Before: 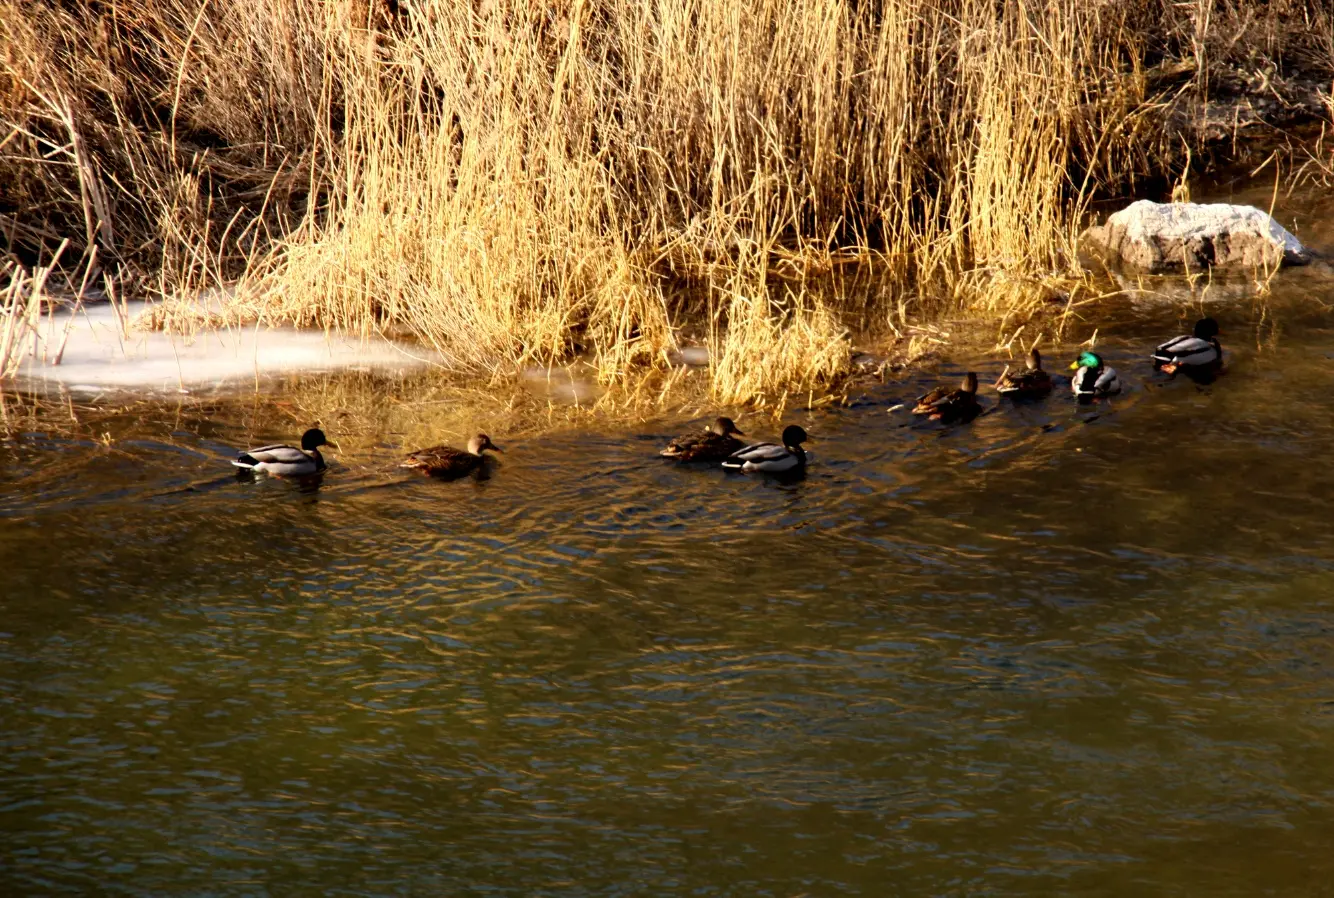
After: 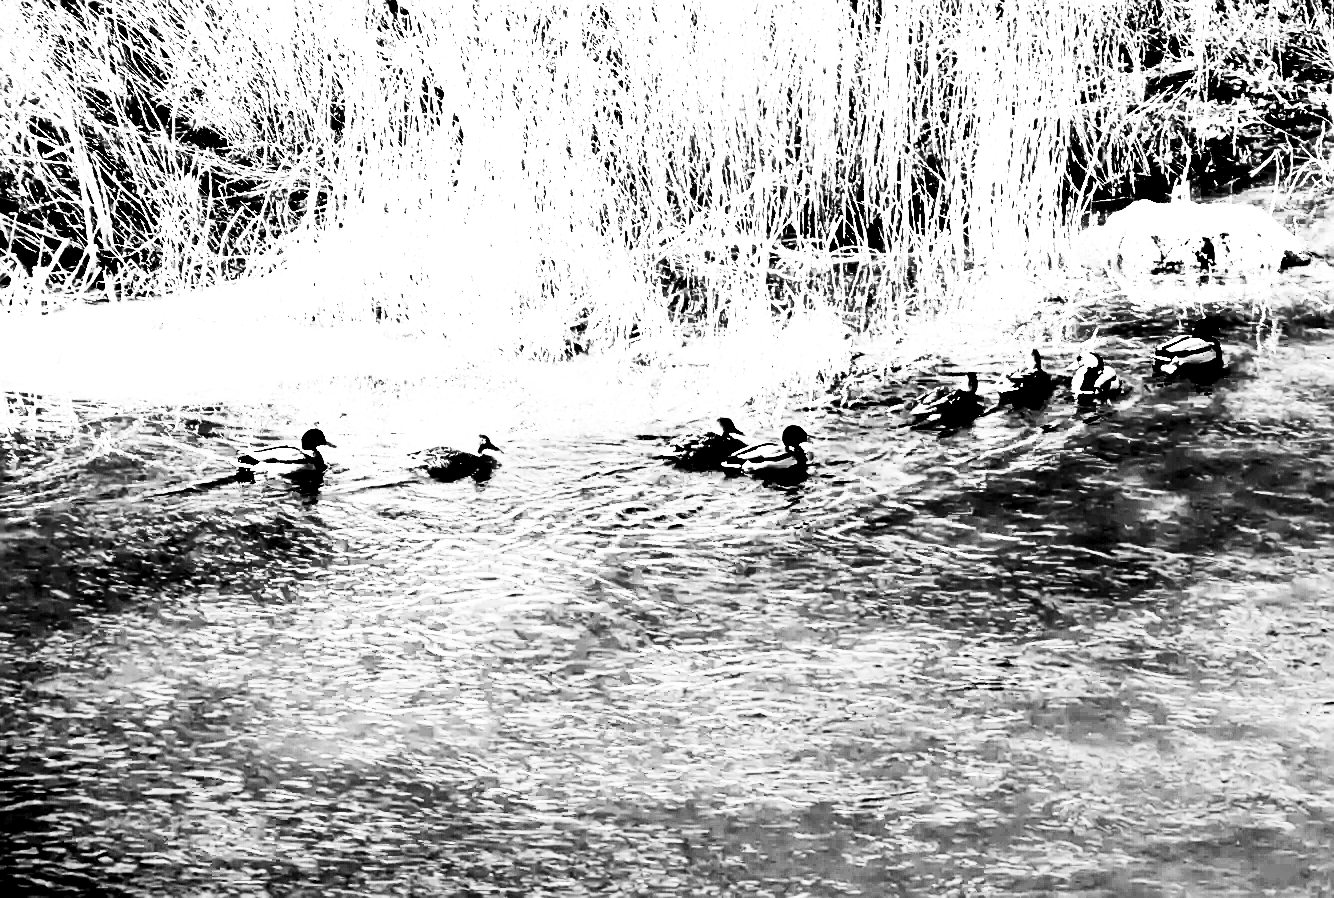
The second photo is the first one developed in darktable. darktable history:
sharpen: on, module defaults
base curve: curves: ch0 [(0, 0) (0.012, 0.01) (0.073, 0.168) (0.31, 0.711) (0.645, 0.957) (1, 1)], preserve colors none
contrast brightness saturation: contrast 0.53, brightness 0.47, saturation -1
exposure: black level correction 0.016, exposure 1.774 EV, compensate highlight preservation false
